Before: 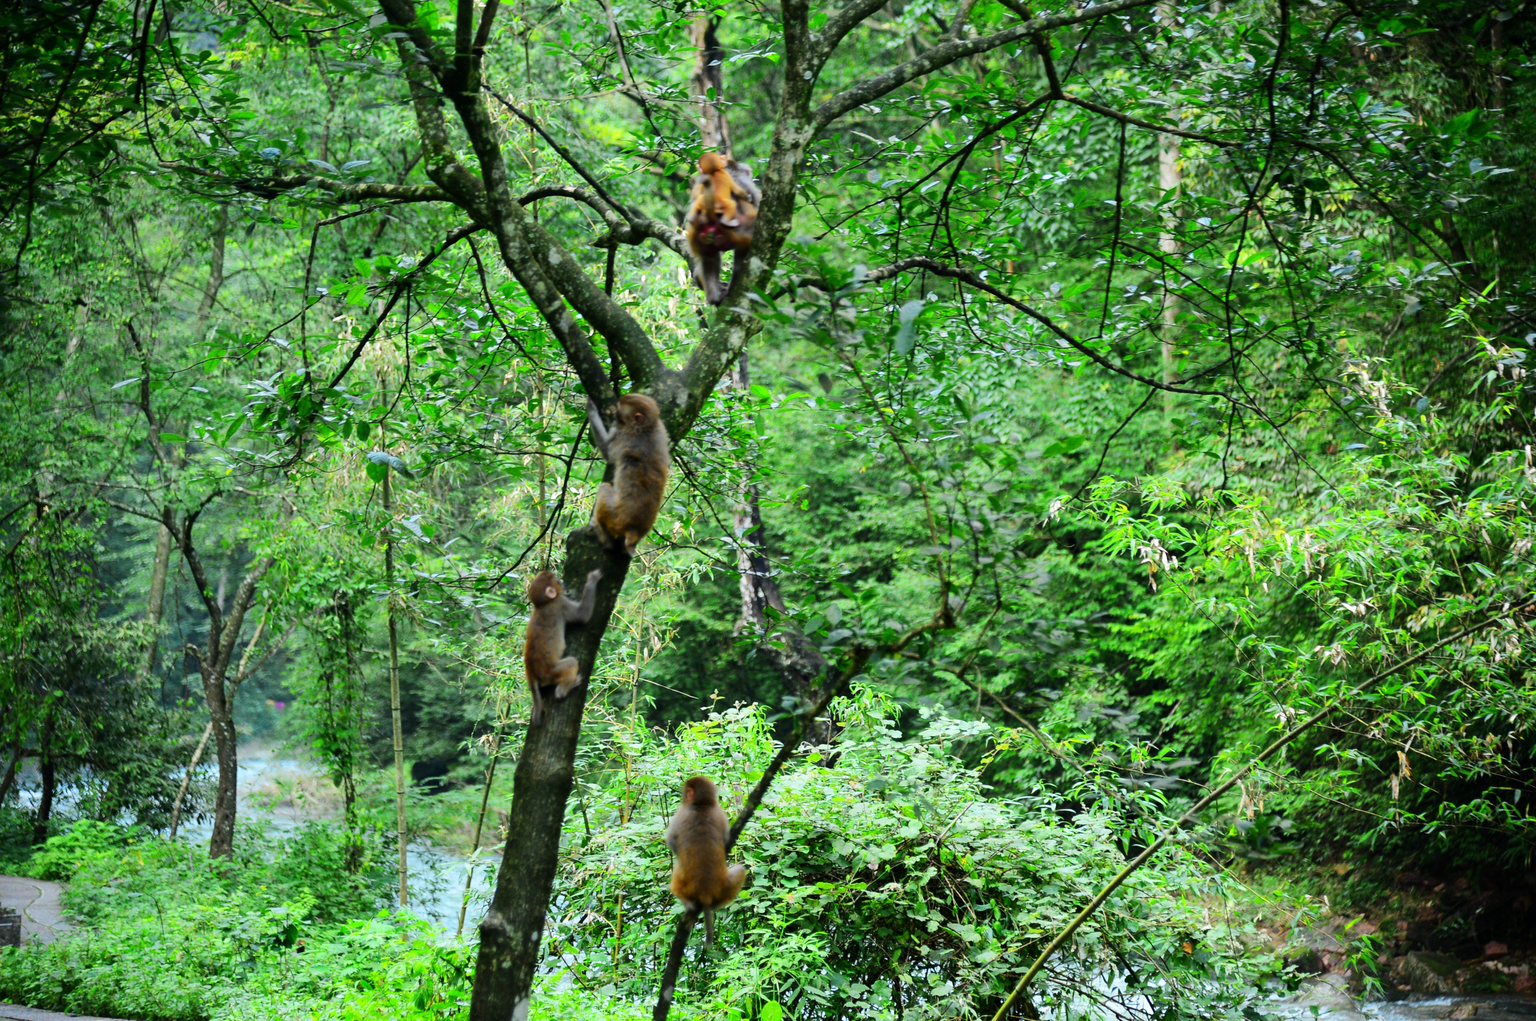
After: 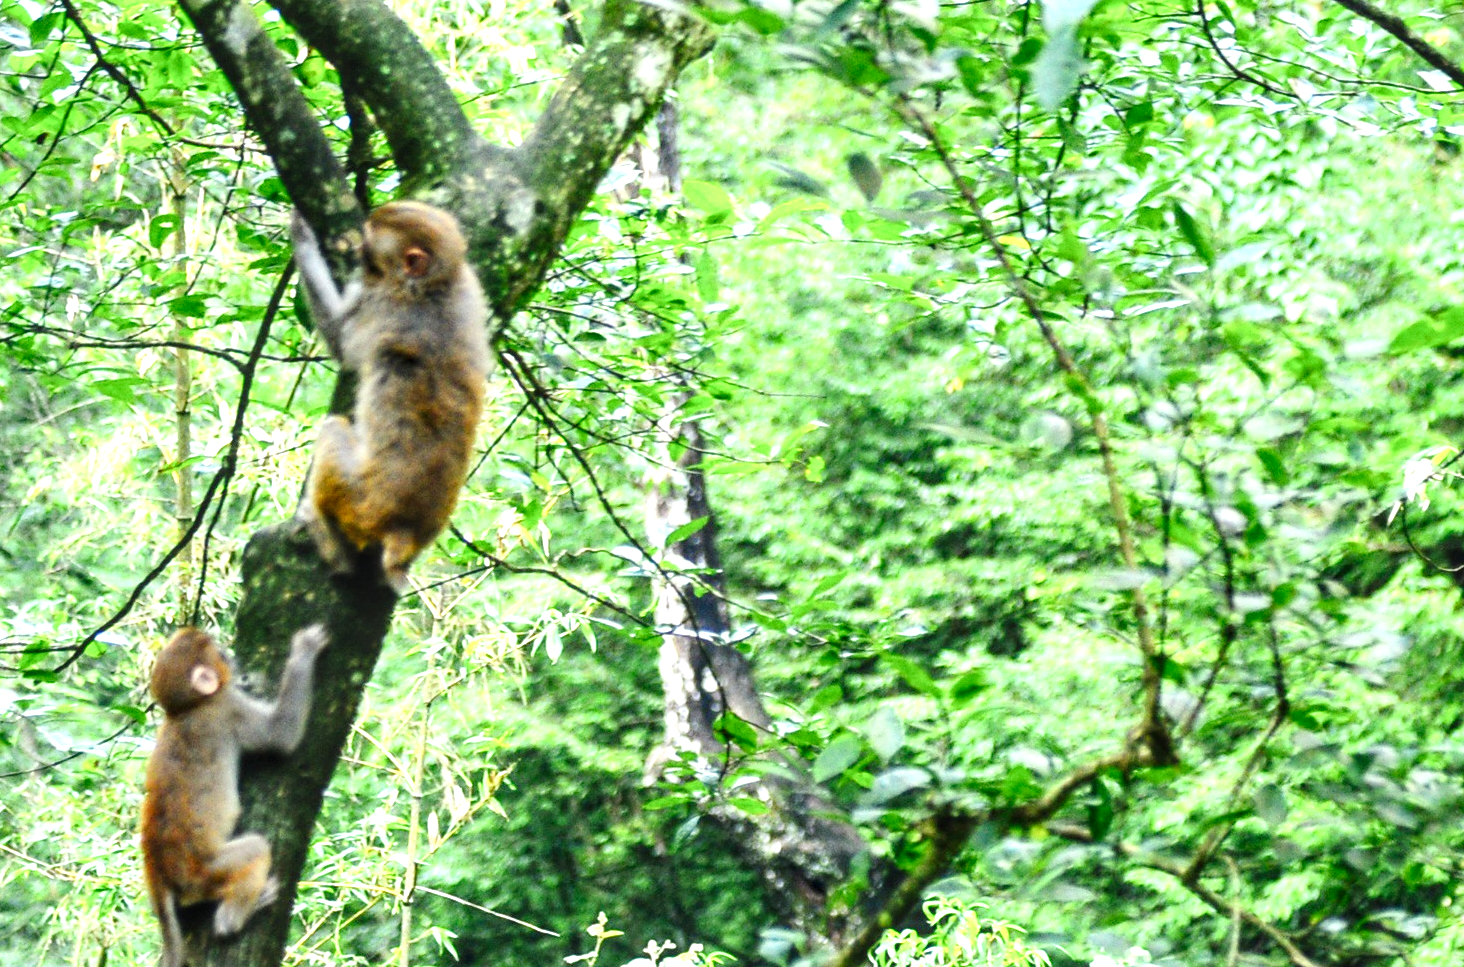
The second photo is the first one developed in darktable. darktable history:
crop: left 30.352%, top 30.35%, right 30.029%, bottom 30.247%
tone curve: curves: ch0 [(0, 0.01) (0.052, 0.045) (0.136, 0.133) (0.29, 0.332) (0.453, 0.531) (0.676, 0.751) (0.89, 0.919) (1, 1)]; ch1 [(0, 0) (0.094, 0.081) (0.285, 0.299) (0.385, 0.403) (0.446, 0.443) (0.495, 0.496) (0.544, 0.552) (0.589, 0.612) (0.722, 0.728) (1, 1)]; ch2 [(0, 0) (0.257, 0.217) (0.43, 0.421) (0.498, 0.507) (0.531, 0.544) (0.56, 0.579) (0.625, 0.642) (1, 1)], preserve colors none
local contrast: on, module defaults
exposure: black level correction 0, exposure 1.188 EV, compensate highlight preservation false
